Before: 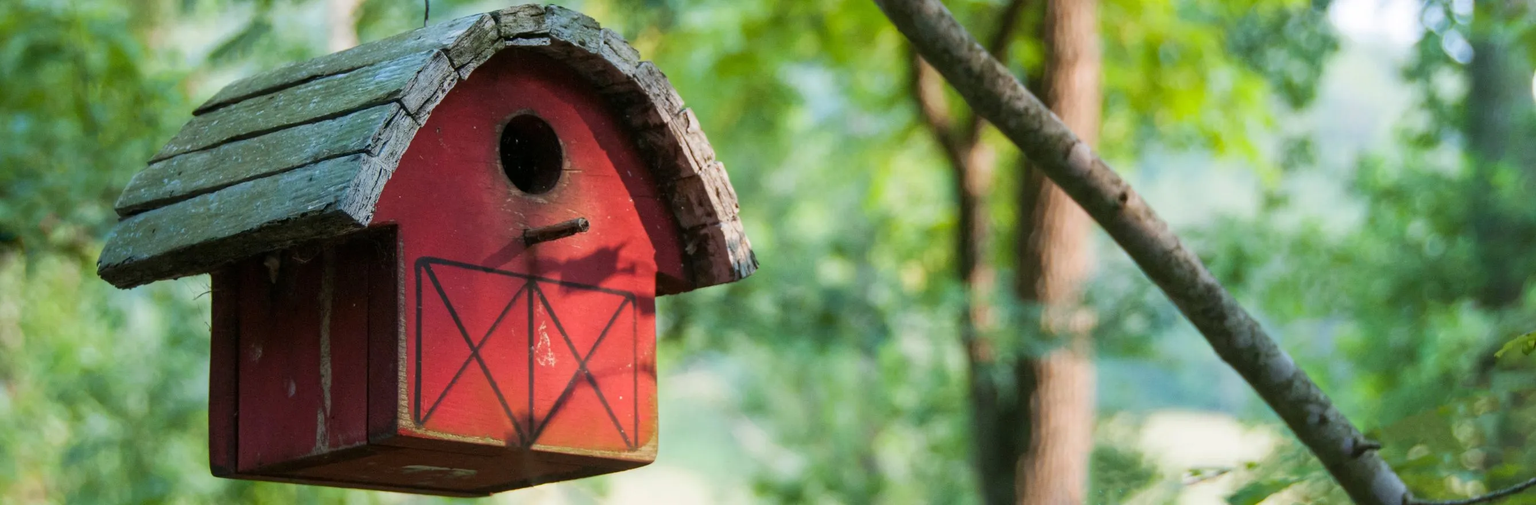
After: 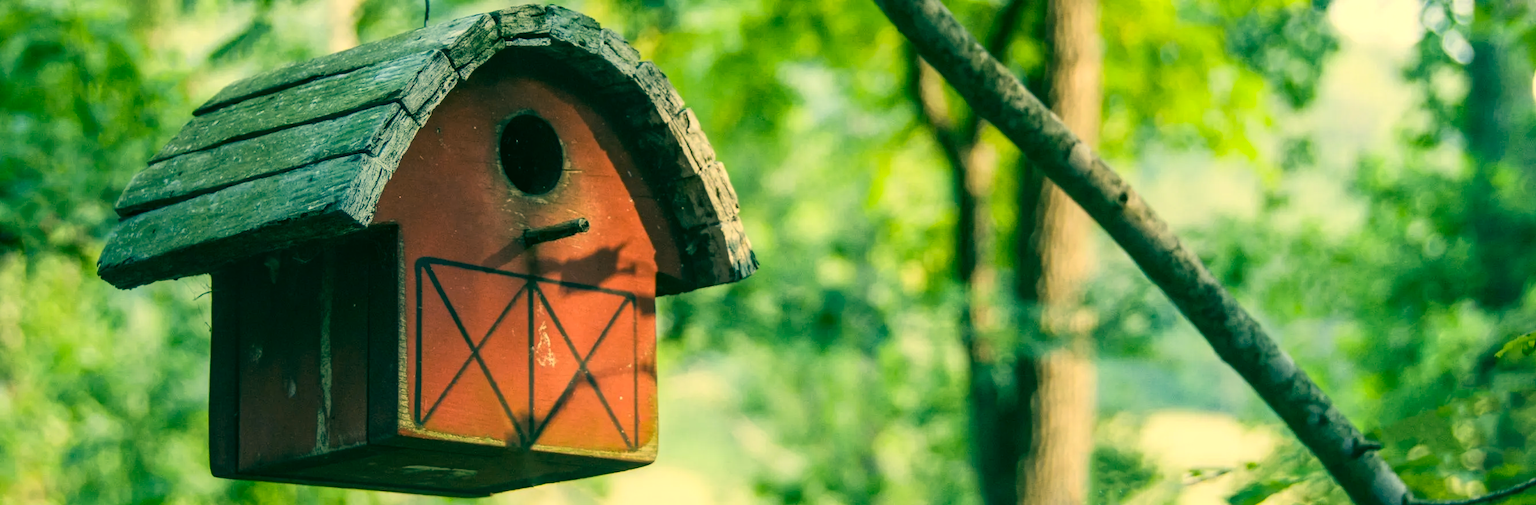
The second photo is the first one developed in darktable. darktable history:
local contrast: on, module defaults
color correction: highlights a* 2.03, highlights b* 33.99, shadows a* -35.9, shadows b* -6.07
contrast brightness saturation: contrast 0.155, brightness 0.047
